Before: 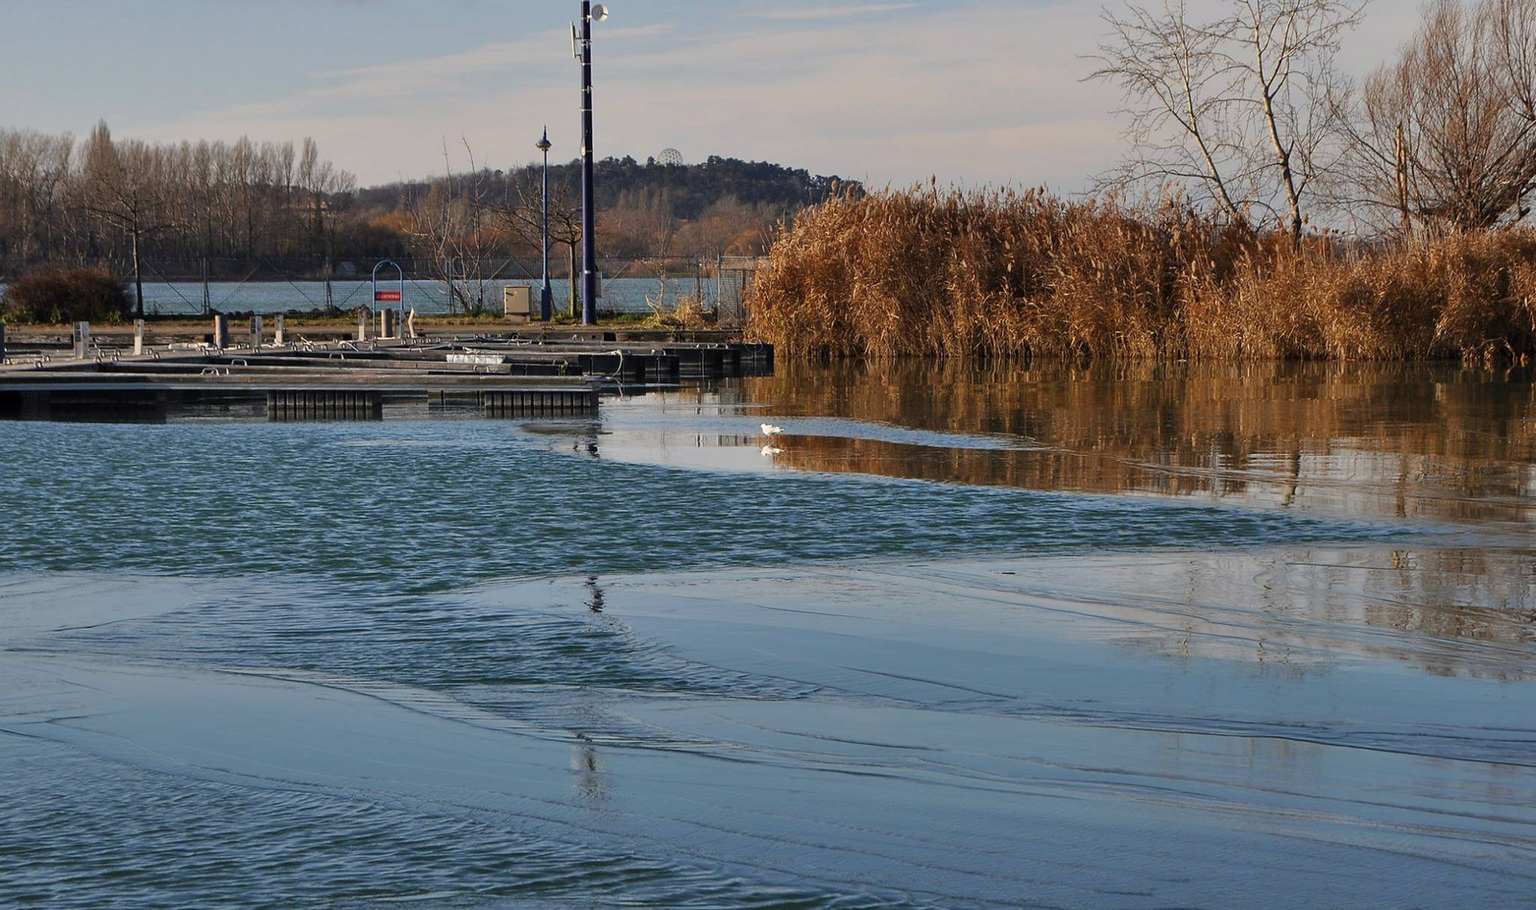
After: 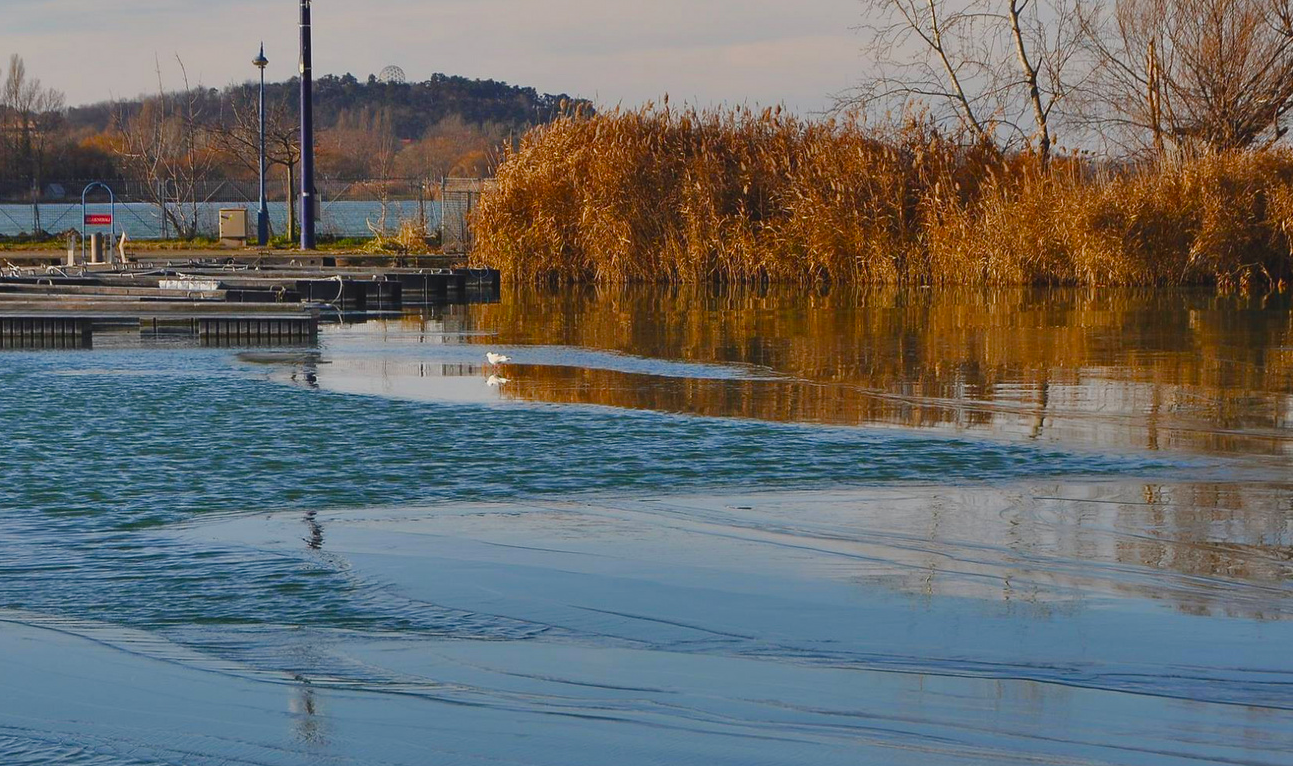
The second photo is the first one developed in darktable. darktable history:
crop: left 19.151%, top 9.427%, right 0%, bottom 9.707%
tone equalizer: on, module defaults
exposure: black level correction 0.001, exposure 0.015 EV, compensate highlight preservation false
color balance rgb: global offset › luminance 0.496%, perceptual saturation grading › global saturation 27.509%, perceptual saturation grading › highlights -28.152%, perceptual saturation grading › mid-tones 15.824%, perceptual saturation grading › shadows 33.558%, contrast -9.855%
